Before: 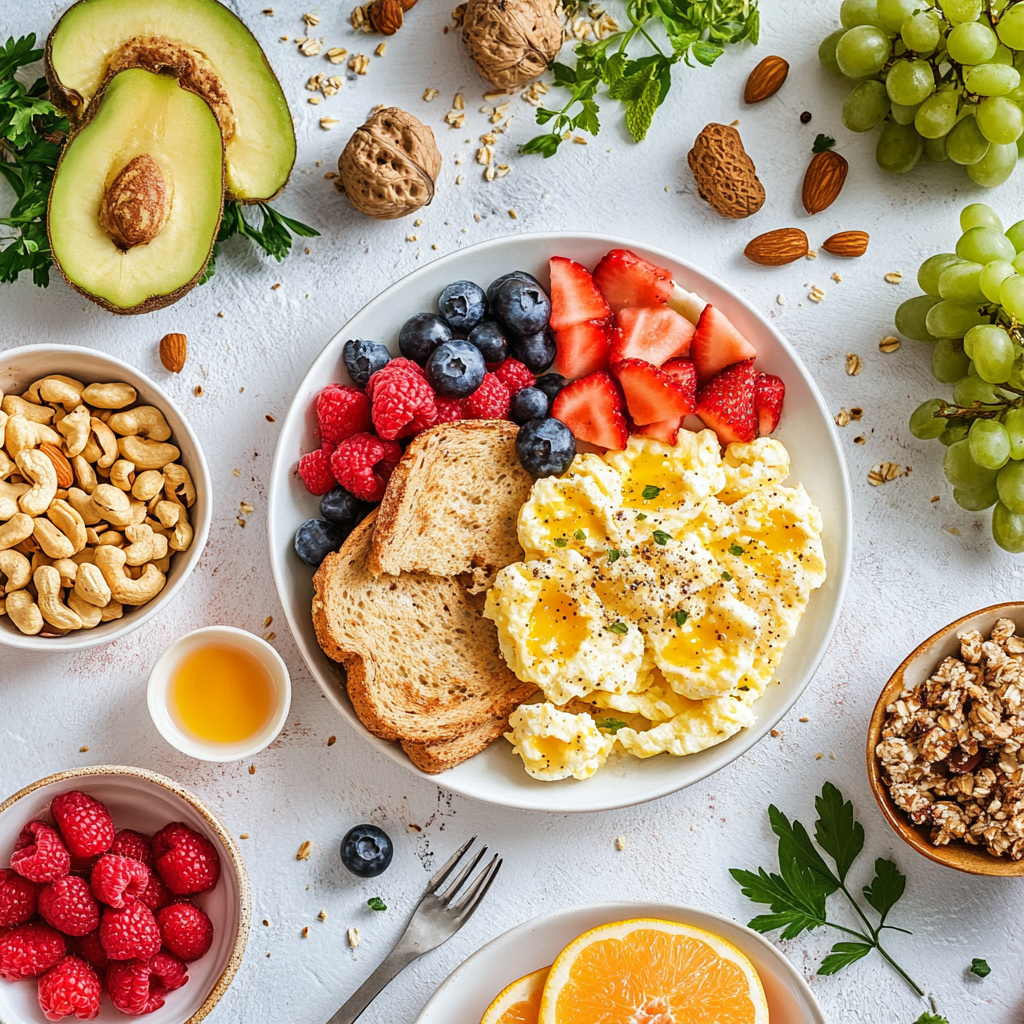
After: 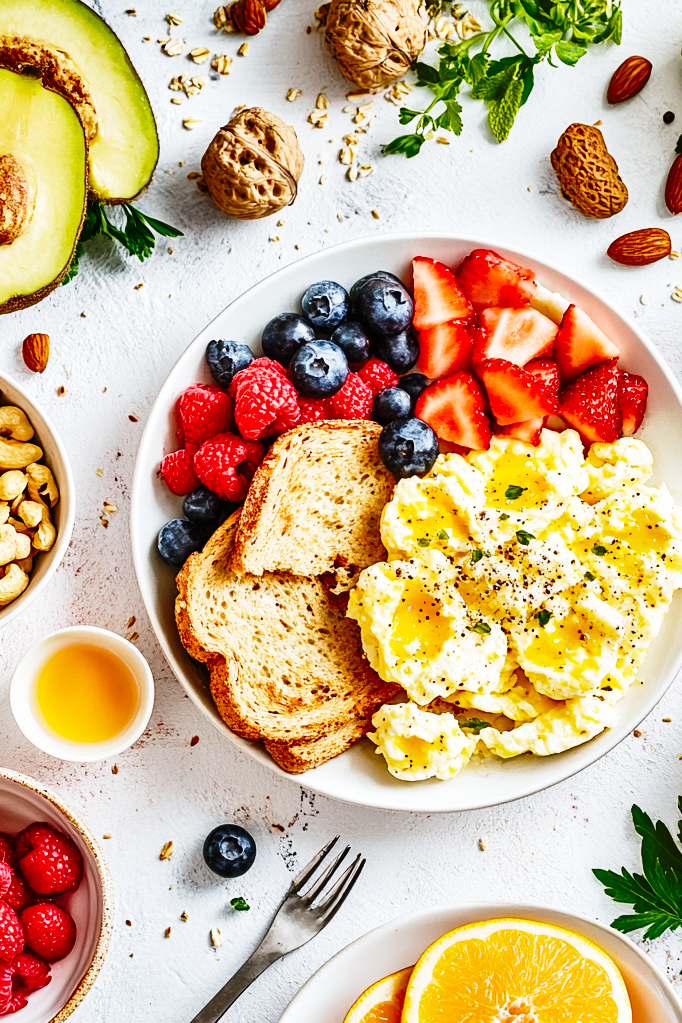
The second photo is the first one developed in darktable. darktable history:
shadows and highlights: low approximation 0.01, soften with gaussian
crop and rotate: left 13.409%, right 19.924%
base curve: curves: ch0 [(0, 0) (0.04, 0.03) (0.133, 0.232) (0.448, 0.748) (0.843, 0.968) (1, 1)], preserve colors none
